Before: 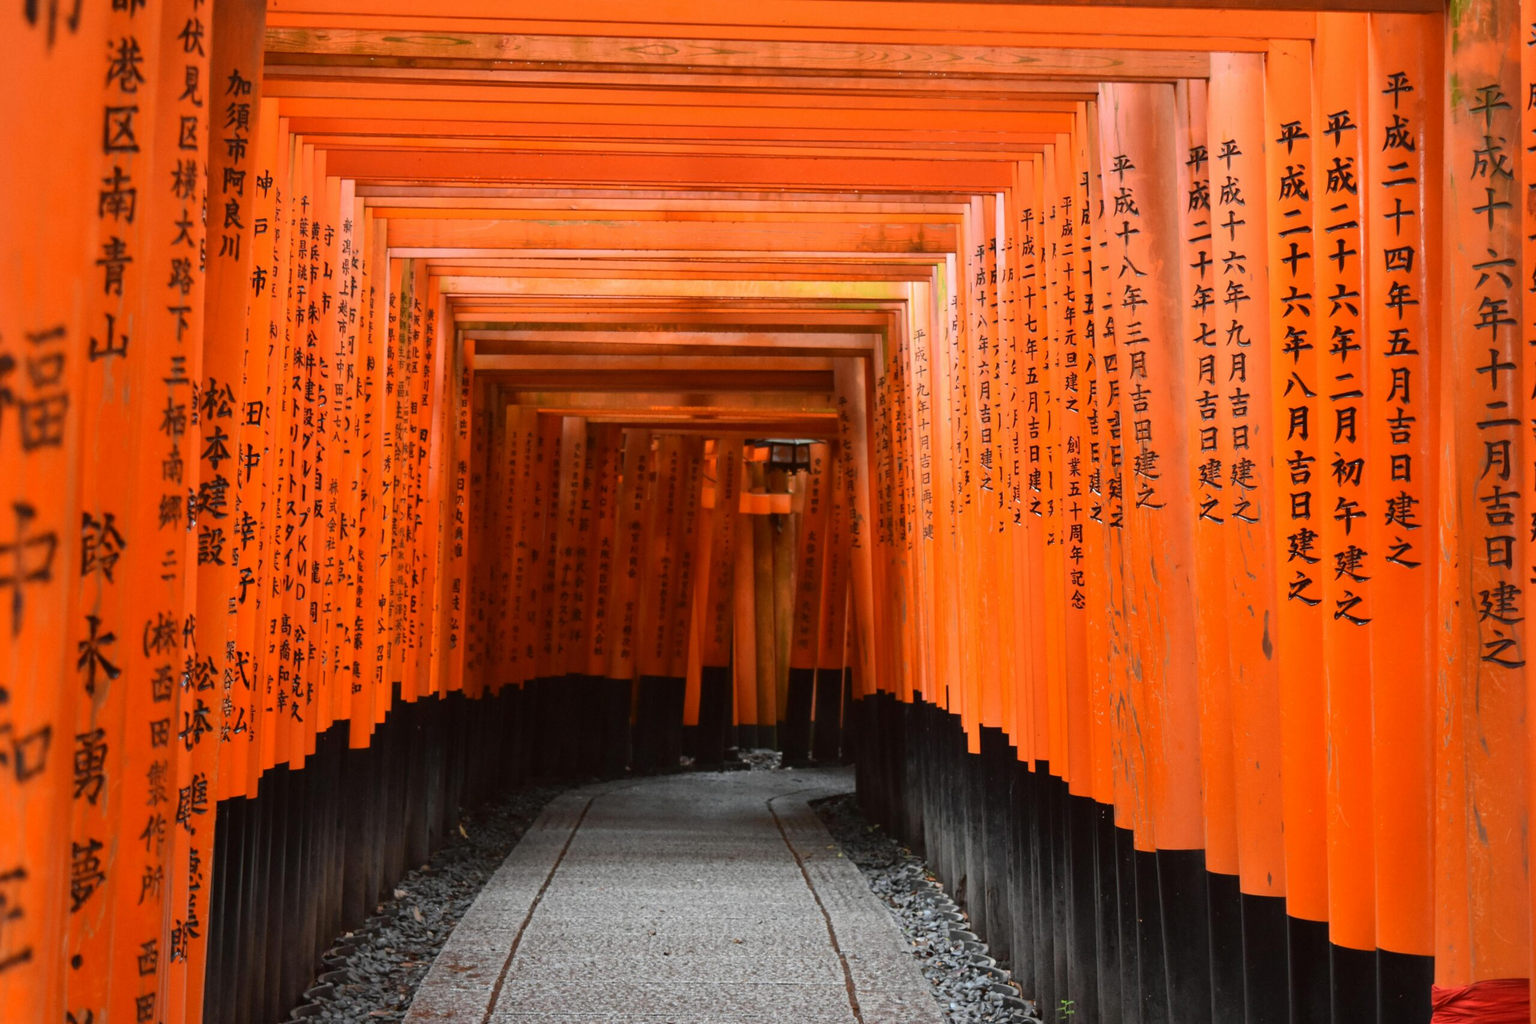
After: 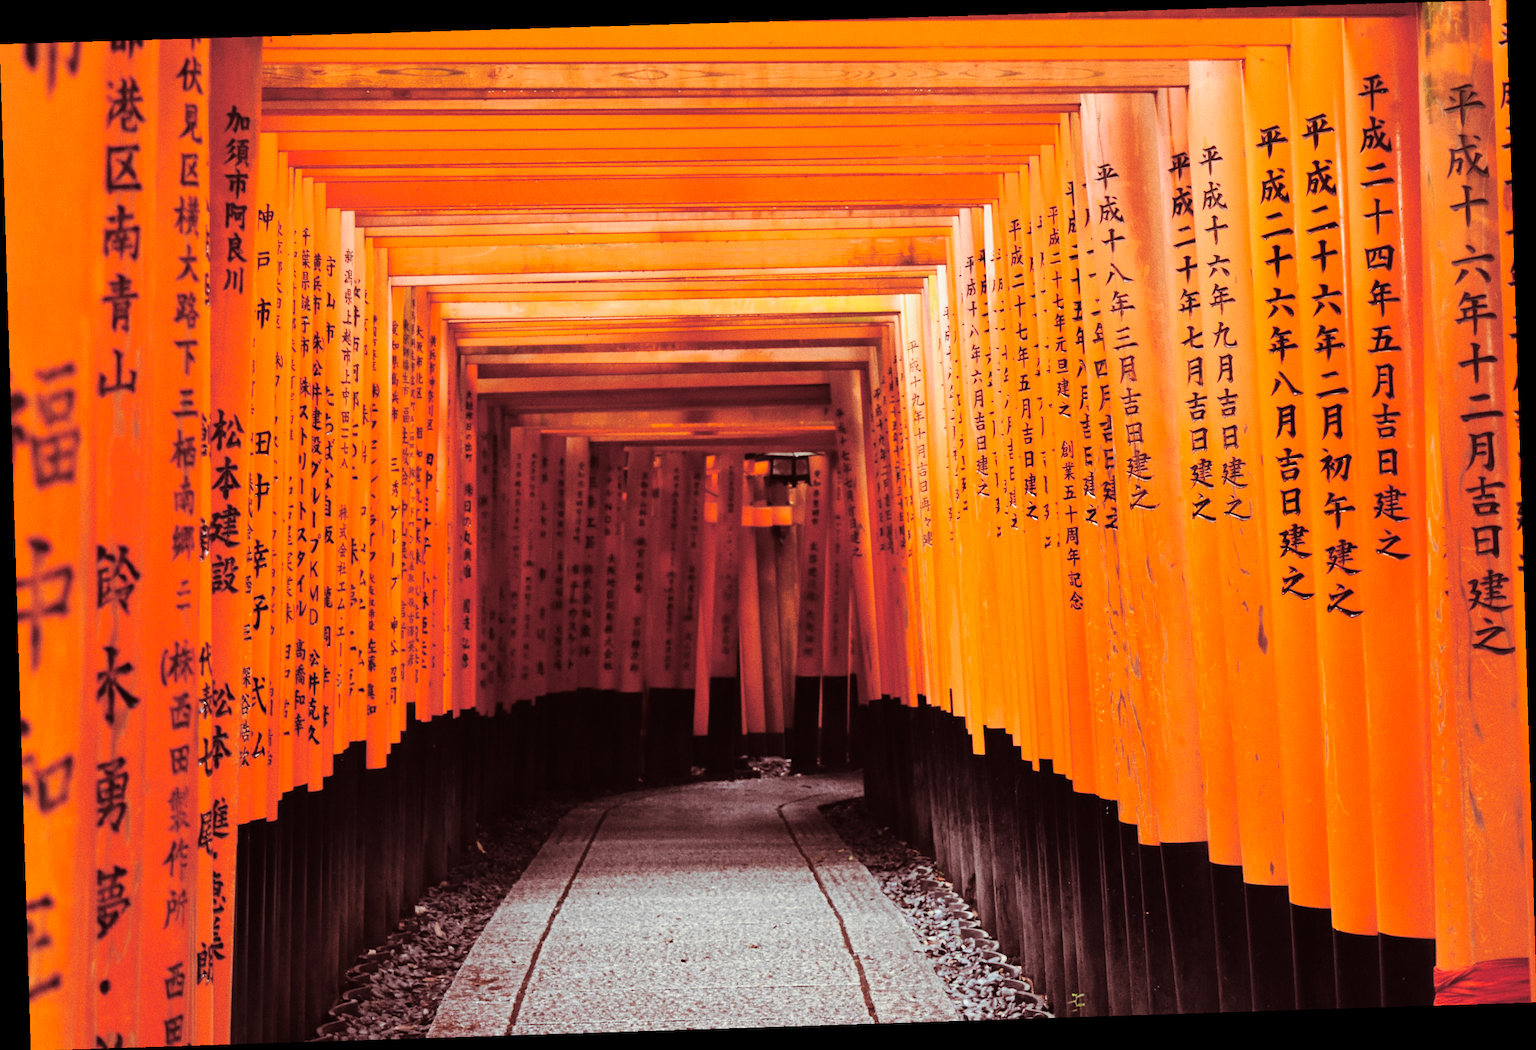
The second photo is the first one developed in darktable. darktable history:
base curve: curves: ch0 [(0, 0) (0.032, 0.025) (0.121, 0.166) (0.206, 0.329) (0.605, 0.79) (1, 1)], preserve colors none
rotate and perspective: rotation -1.77°, lens shift (horizontal) 0.004, automatic cropping off
grain: coarseness 0.47 ISO
split-toning: compress 20%
